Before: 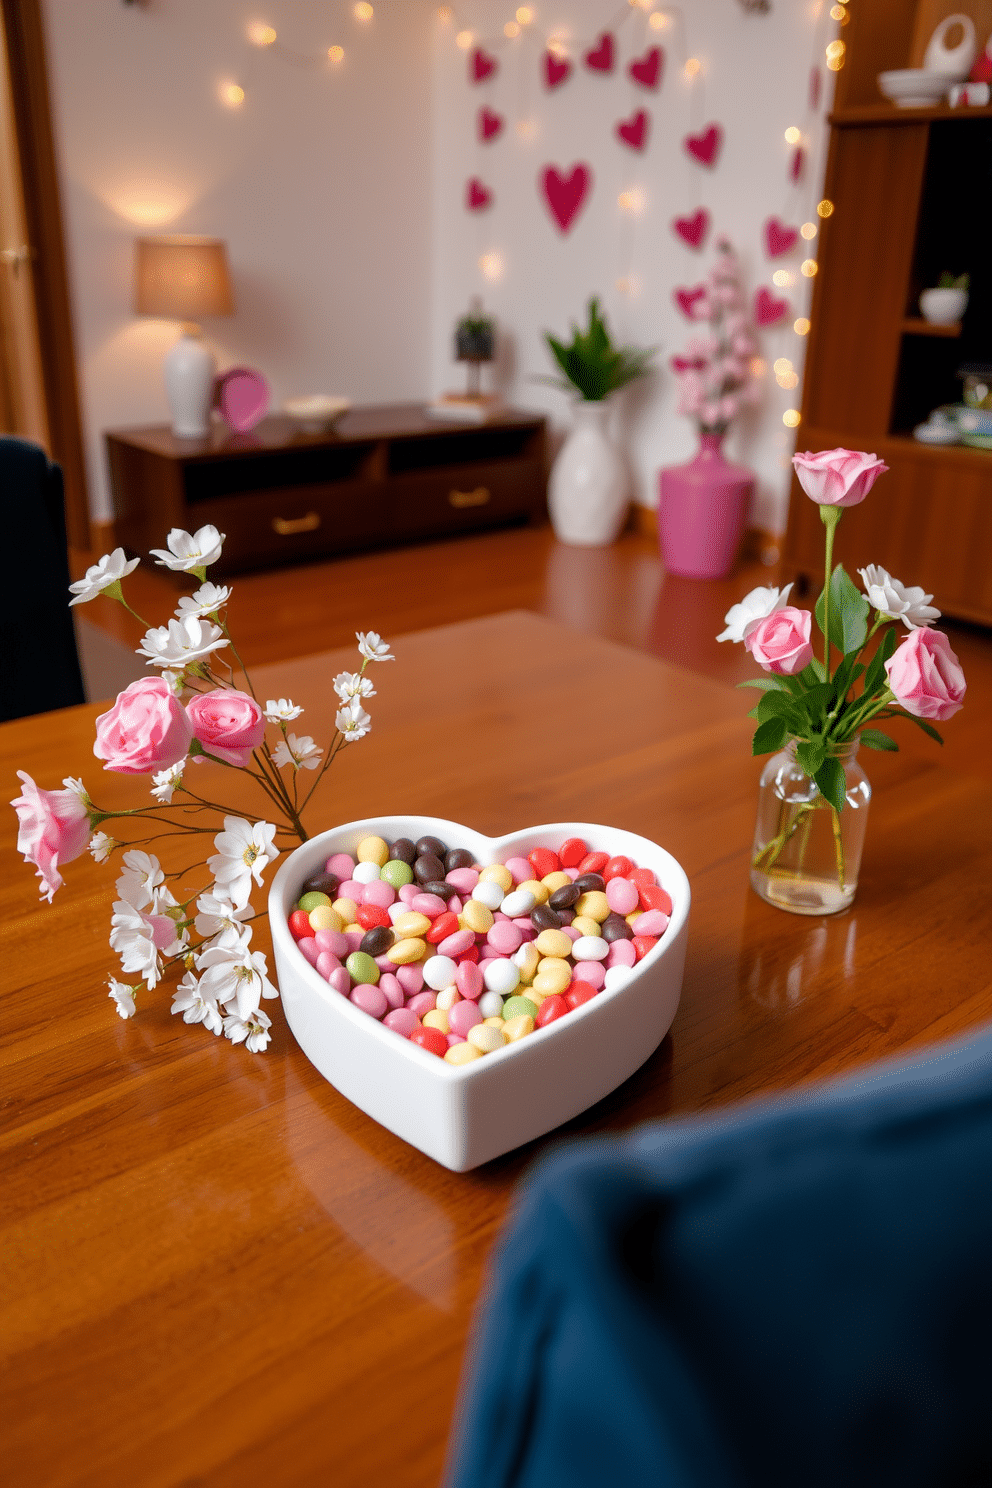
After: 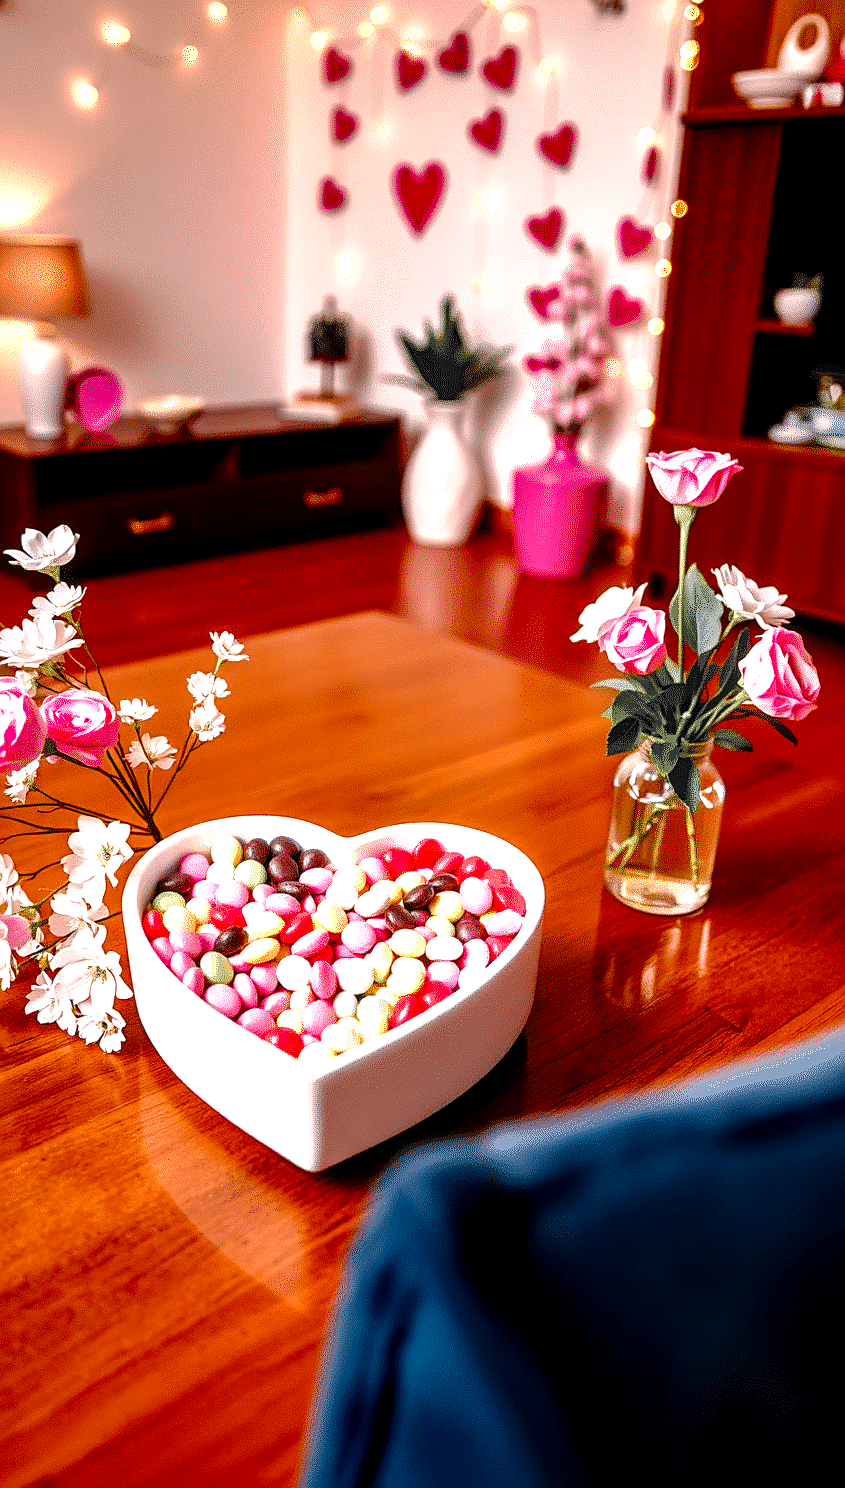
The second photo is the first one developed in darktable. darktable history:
tone curve: curves: ch0 [(0, 0) (0.224, 0.12) (0.375, 0.296) (0.528, 0.472) (0.681, 0.634) (0.8, 0.766) (0.873, 0.877) (1, 1)], preserve colors none
crop and rotate: left 14.736%
exposure: black level correction 0, exposure 0.697 EV, compensate highlight preservation false
sharpen: on, module defaults
color zones: curves: ch1 [(0, 0.679) (0.143, 0.647) (0.286, 0.261) (0.378, -0.011) (0.571, 0.396) (0.714, 0.399) (0.857, 0.406) (1, 0.679)]
local contrast: highlights 65%, shadows 53%, detail 169%, midtone range 0.52
color balance rgb: highlights gain › chroma 0.986%, highlights gain › hue 26.37°, shadows fall-off 102.738%, perceptual saturation grading › global saturation 20%, perceptual saturation grading › highlights -50.088%, perceptual saturation grading › shadows 30.511%, mask middle-gray fulcrum 21.979%, global vibrance 20%
